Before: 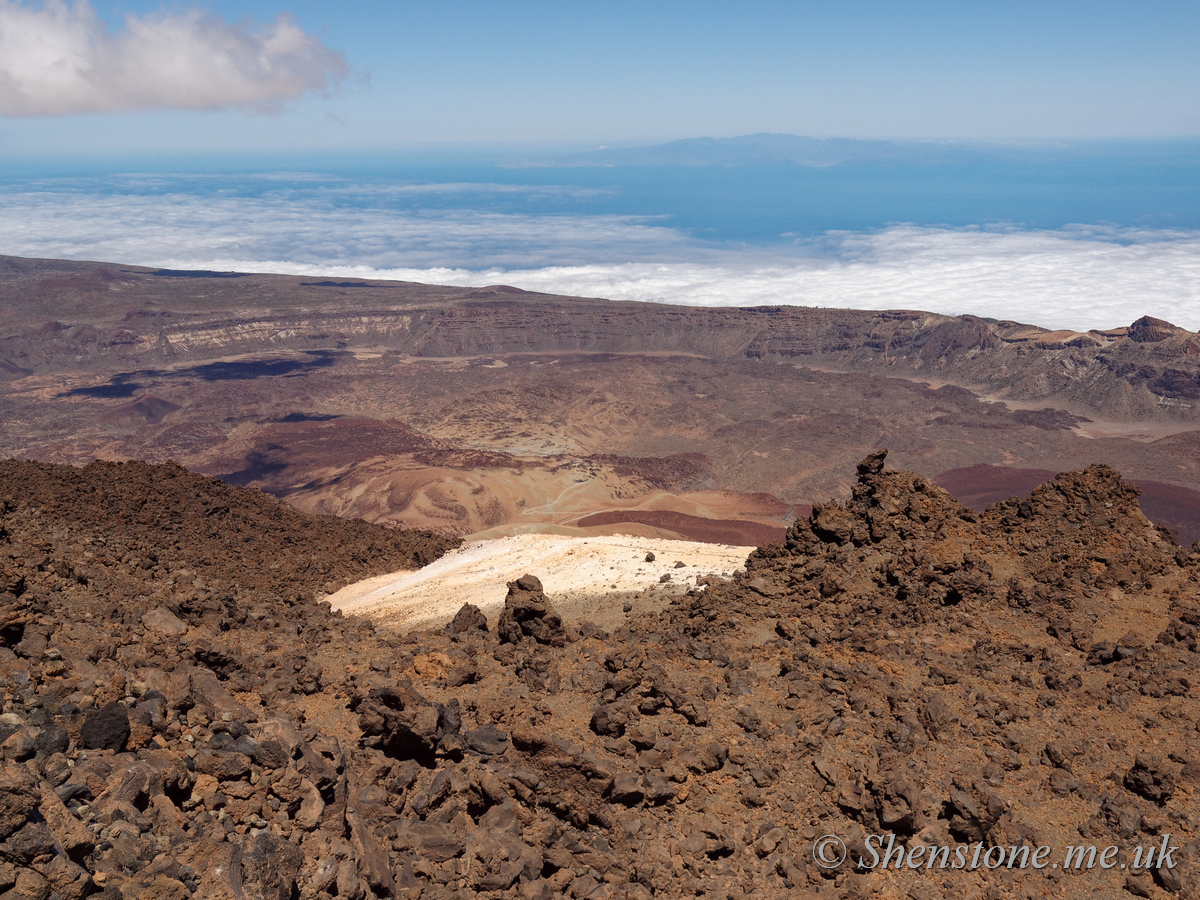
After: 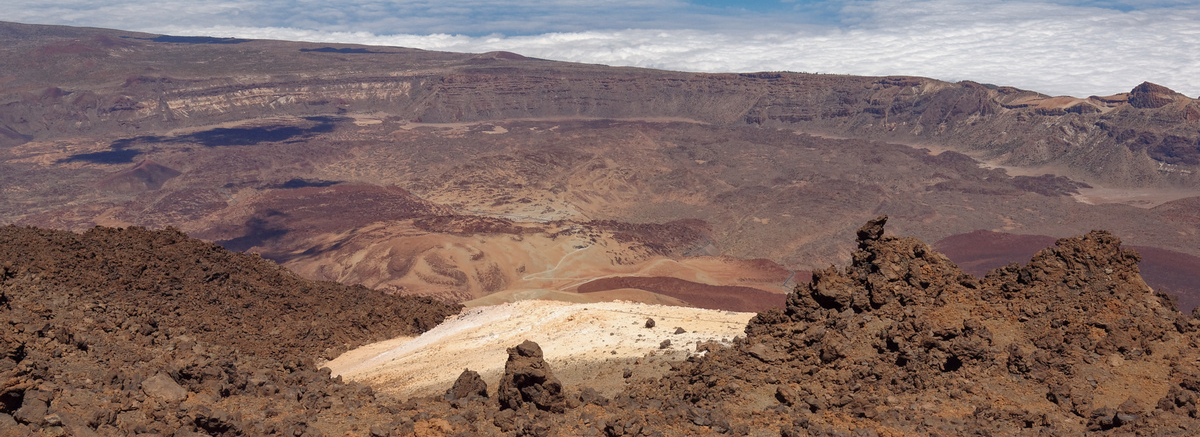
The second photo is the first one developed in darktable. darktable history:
crop and rotate: top 26.104%, bottom 25.3%
shadows and highlights: on, module defaults
